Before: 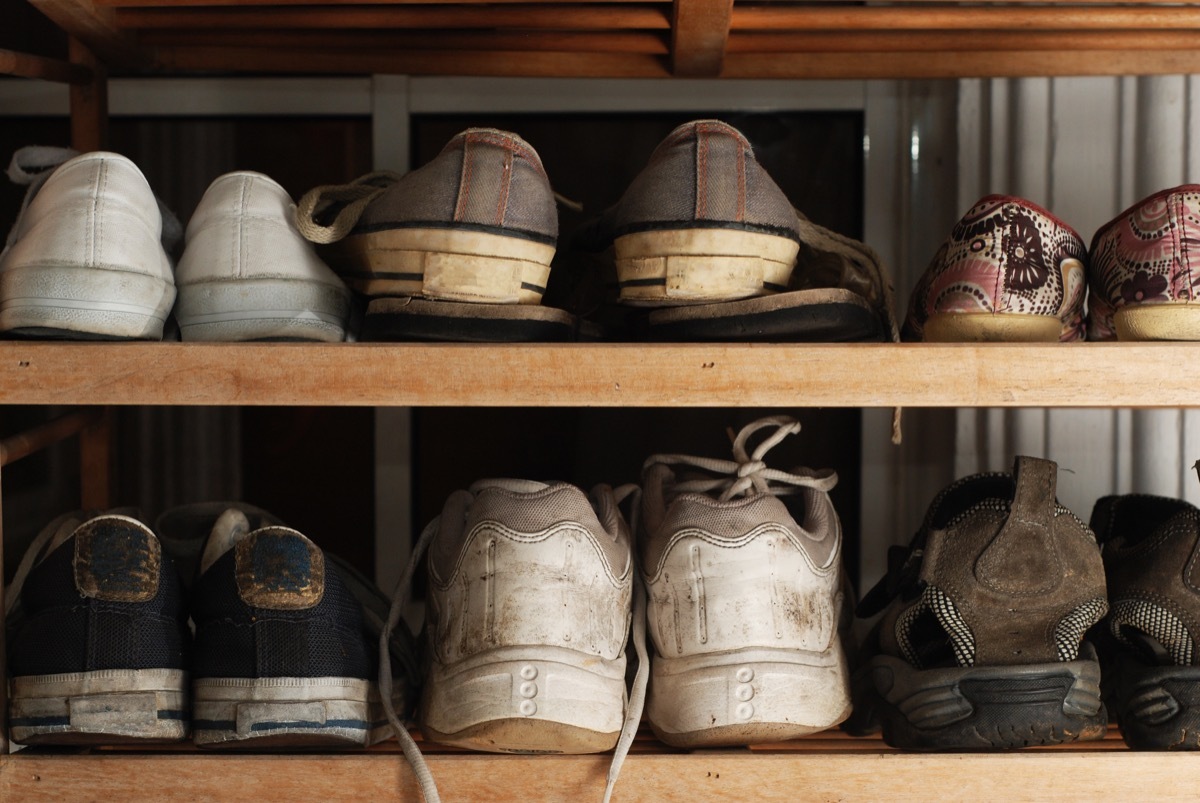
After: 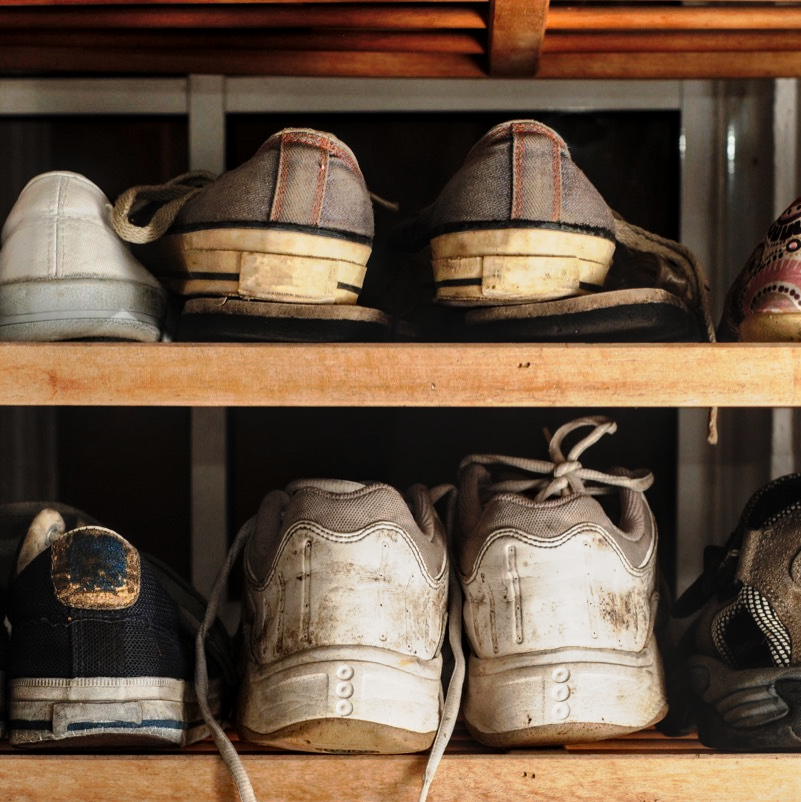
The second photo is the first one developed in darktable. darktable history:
tone curve: curves: ch0 [(0, 0) (0.105, 0.068) (0.195, 0.162) (0.283, 0.283) (0.384, 0.404) (0.485, 0.531) (0.638, 0.681) (0.795, 0.879) (1, 0.977)]; ch1 [(0, 0) (0.161, 0.092) (0.35, 0.33) (0.379, 0.401) (0.456, 0.469) (0.498, 0.506) (0.521, 0.549) (0.58, 0.624) (0.635, 0.671) (1, 1)]; ch2 [(0, 0) (0.371, 0.362) (0.437, 0.437) (0.483, 0.484) (0.53, 0.515) (0.56, 0.58) (0.622, 0.606) (1, 1)], preserve colors none
crop and rotate: left 15.393%, right 17.856%
shadows and highlights: shadows 53.2, highlights color adjustment 0.372%, soften with gaussian
local contrast: on, module defaults
